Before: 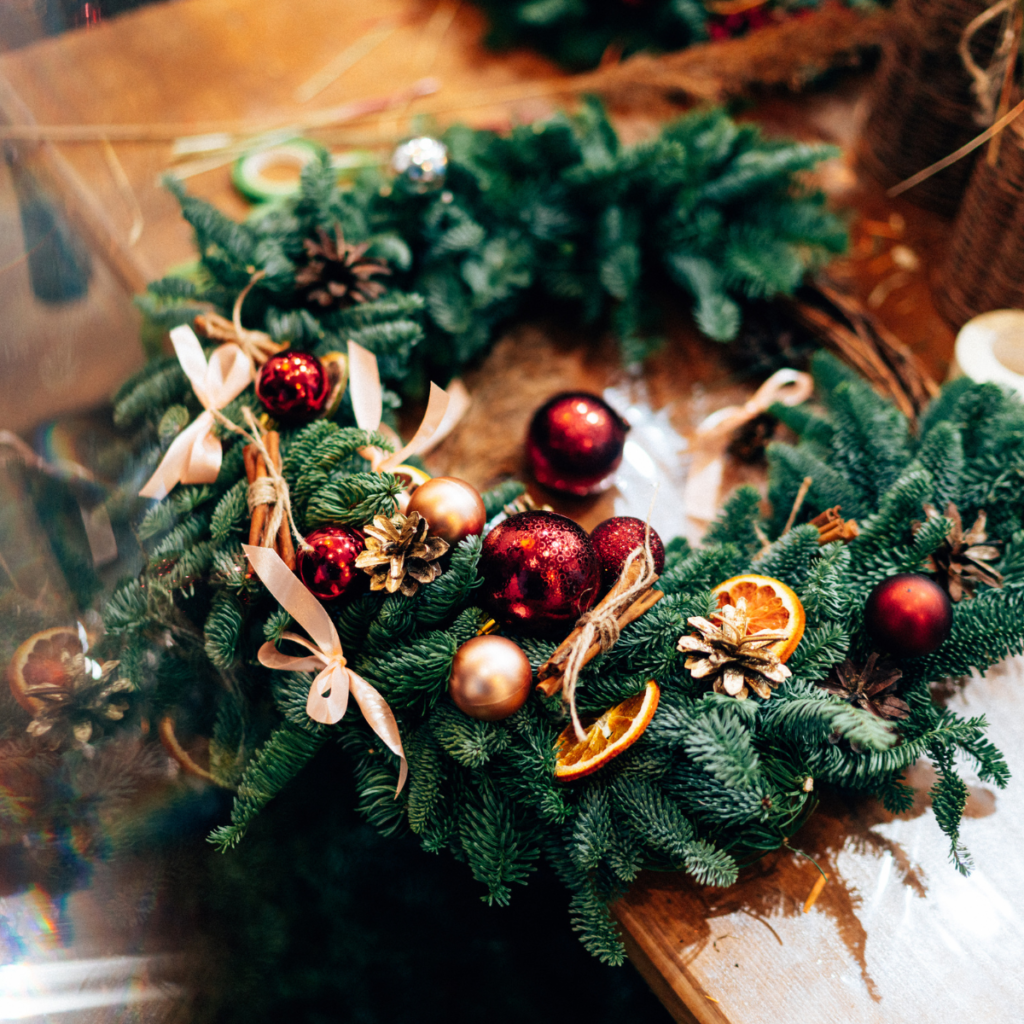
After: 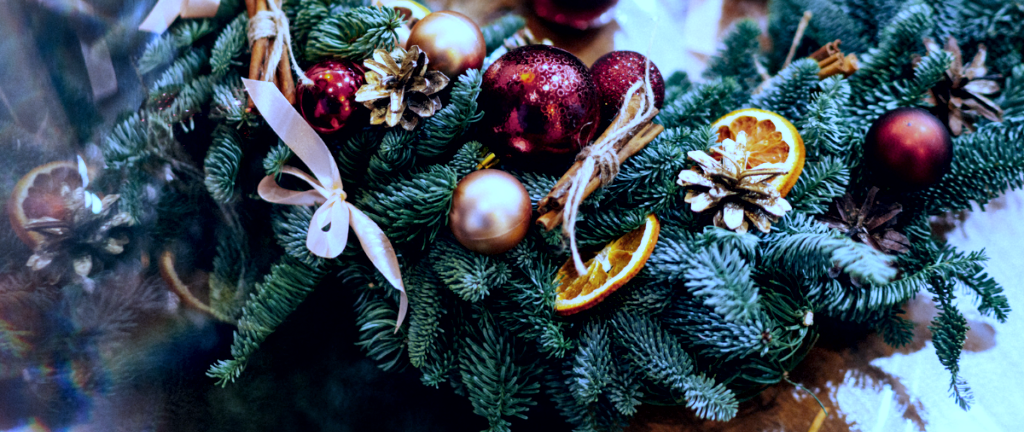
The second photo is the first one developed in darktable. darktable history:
crop: top 45.551%, bottom 12.262%
white balance: red 0.766, blue 1.537
local contrast: mode bilateral grid, contrast 25, coarseness 47, detail 151%, midtone range 0.2
